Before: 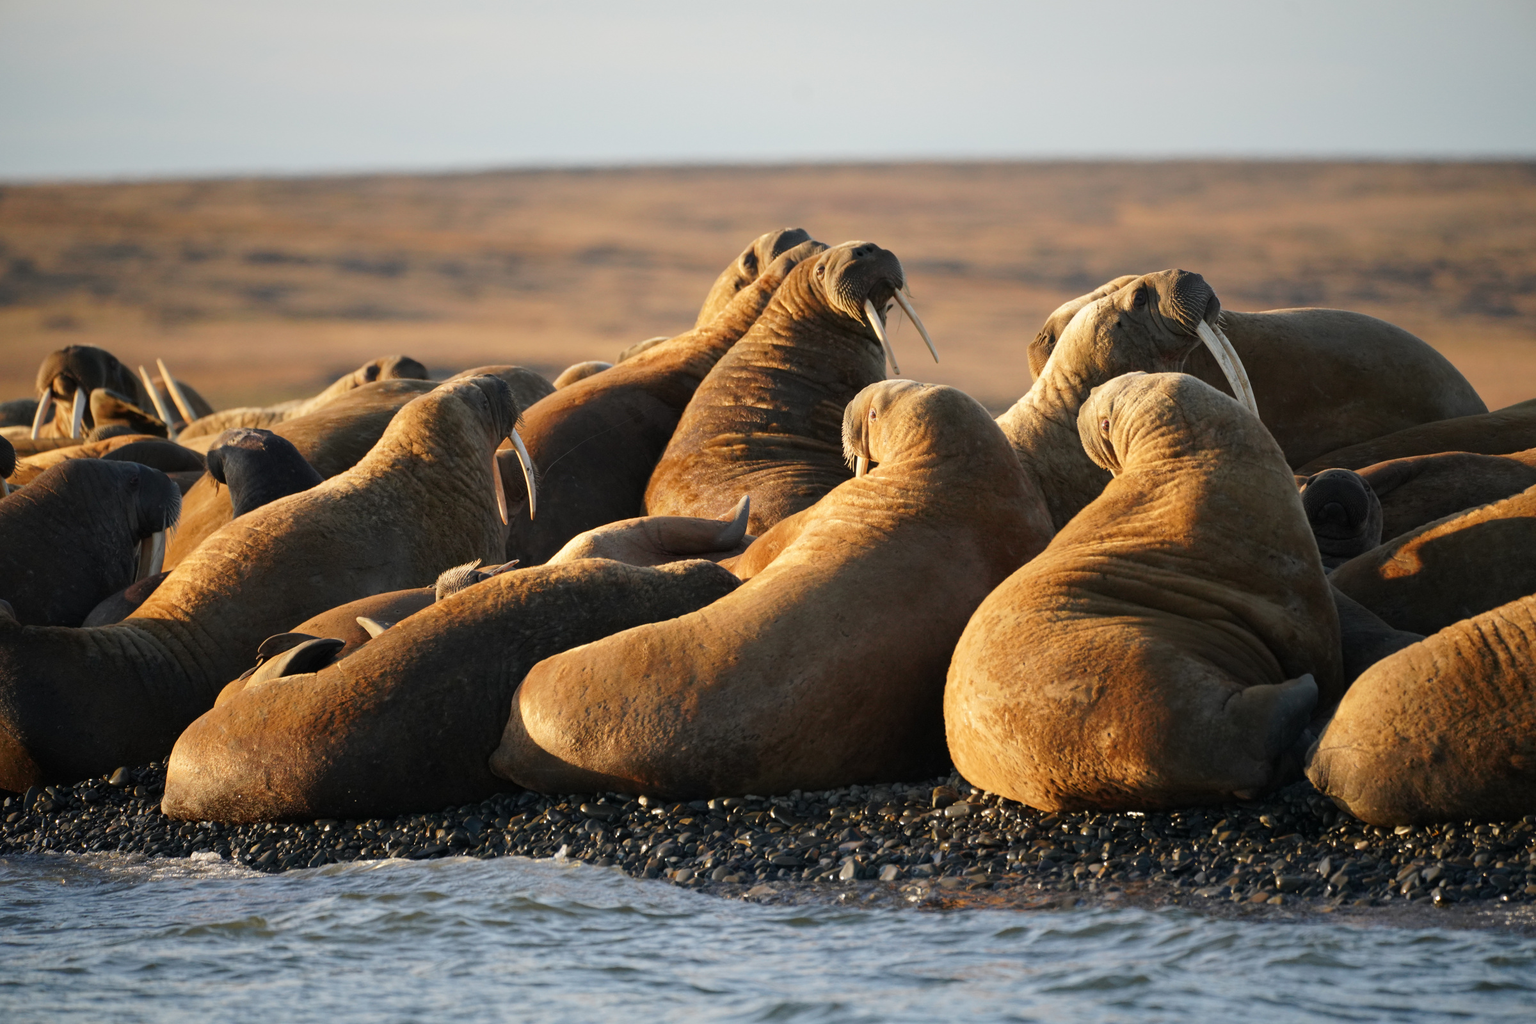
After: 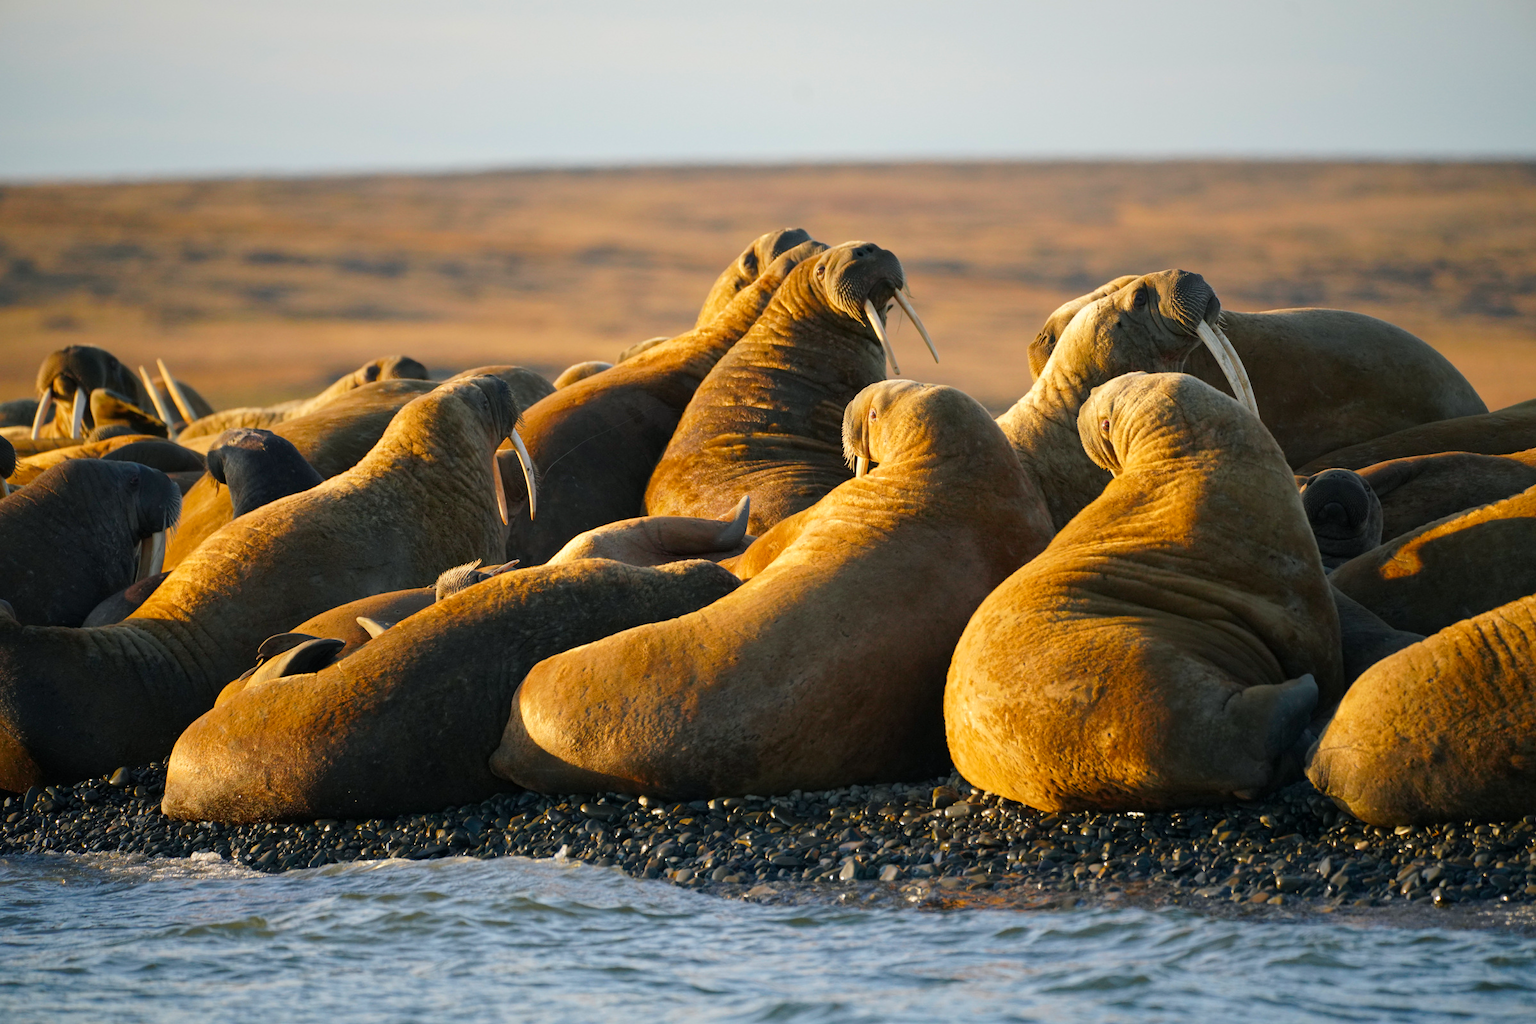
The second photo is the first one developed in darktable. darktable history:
color balance rgb: shadows lift › chroma 2.036%, shadows lift › hue 214.41°, power › hue 60.78°, linear chroma grading › shadows -3.583%, linear chroma grading › highlights -4.896%, perceptual saturation grading › global saturation 18.048%, perceptual brilliance grading › global brilliance 3.002%, perceptual brilliance grading › highlights -2.253%, perceptual brilliance grading › shadows 2.599%, global vibrance 26.873%
local contrast: mode bilateral grid, contrast 9, coarseness 24, detail 115%, midtone range 0.2
